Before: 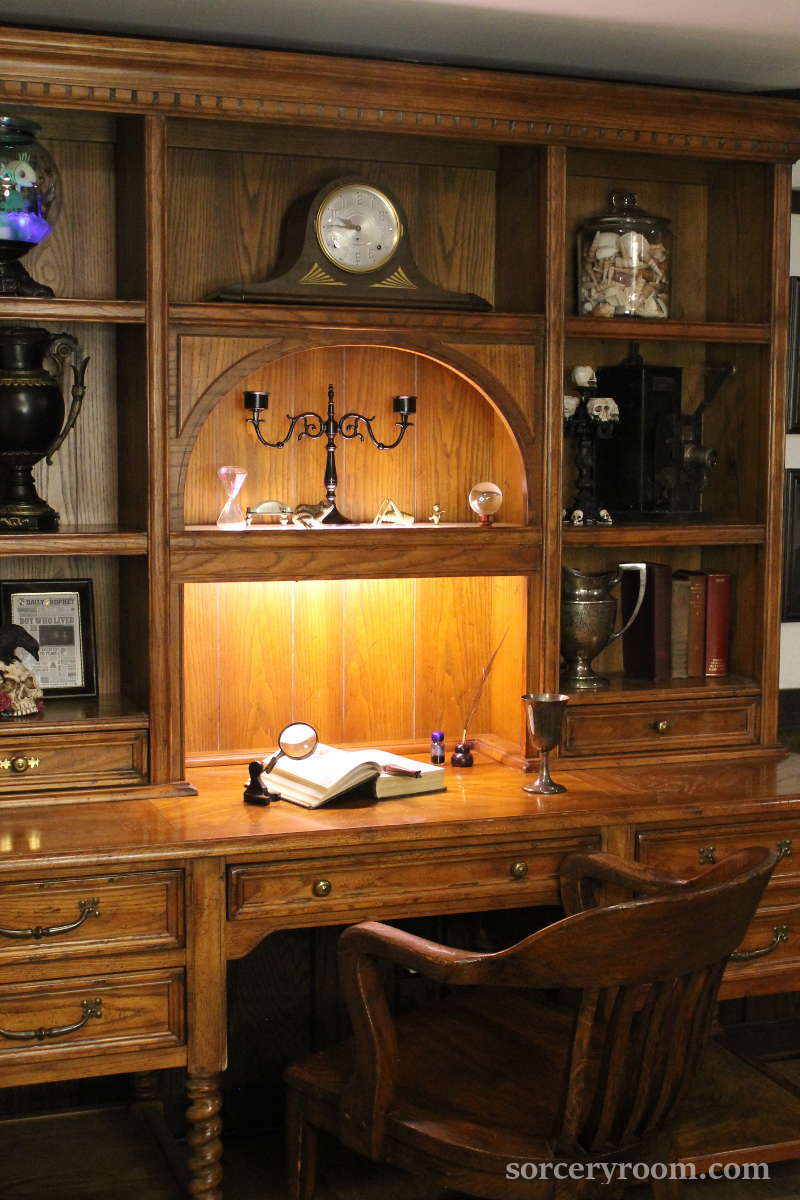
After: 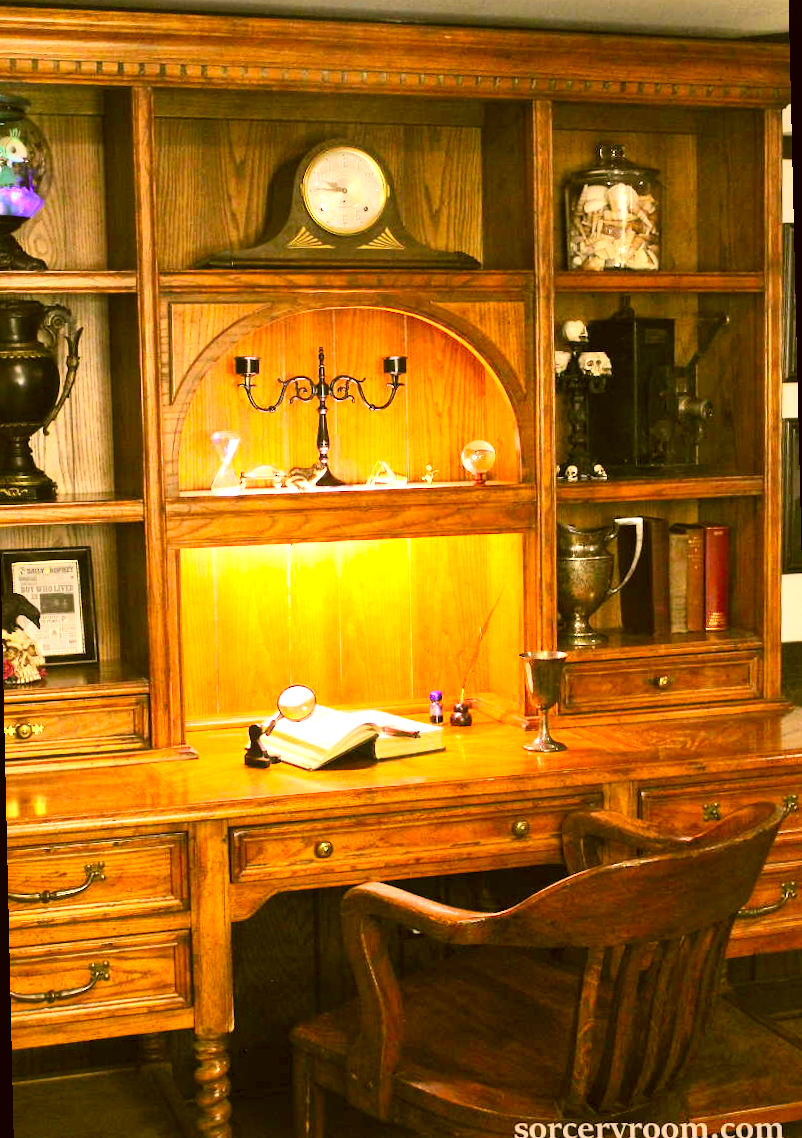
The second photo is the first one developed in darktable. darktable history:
rotate and perspective: rotation -1.32°, lens shift (horizontal) -0.031, crop left 0.015, crop right 0.985, crop top 0.047, crop bottom 0.982
color correction: highlights a* 8.98, highlights b* 15.09, shadows a* -0.49, shadows b* 26.52
contrast brightness saturation: contrast 0.24, brightness 0.26, saturation 0.39
exposure: black level correction 0, exposure 0.9 EV, compensate exposure bias true, compensate highlight preservation false
local contrast: mode bilateral grid, contrast 20, coarseness 50, detail 120%, midtone range 0.2
